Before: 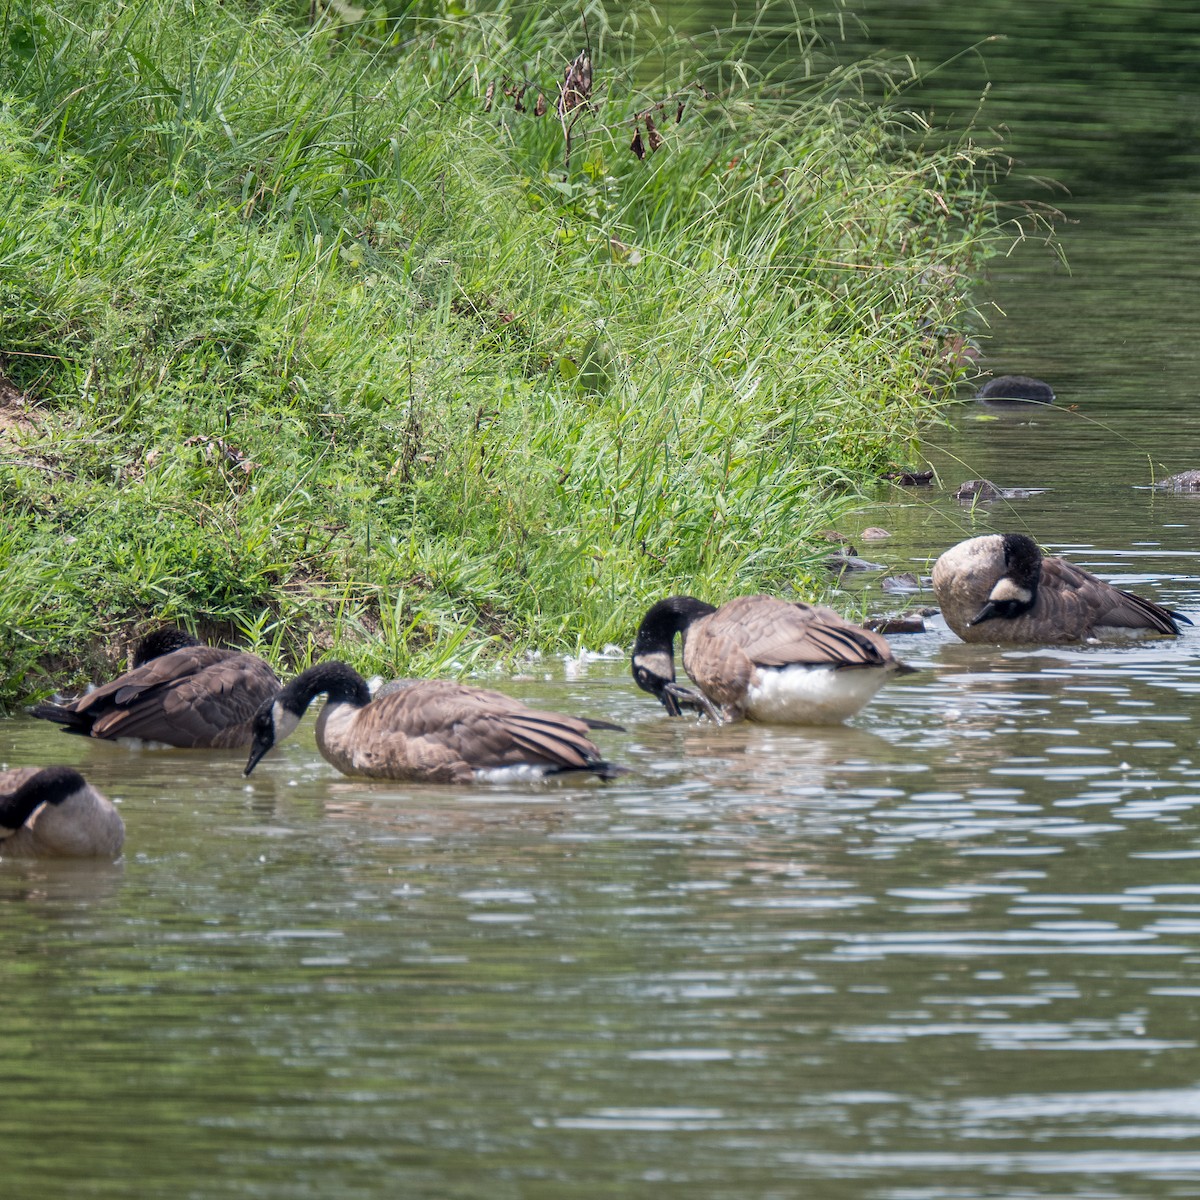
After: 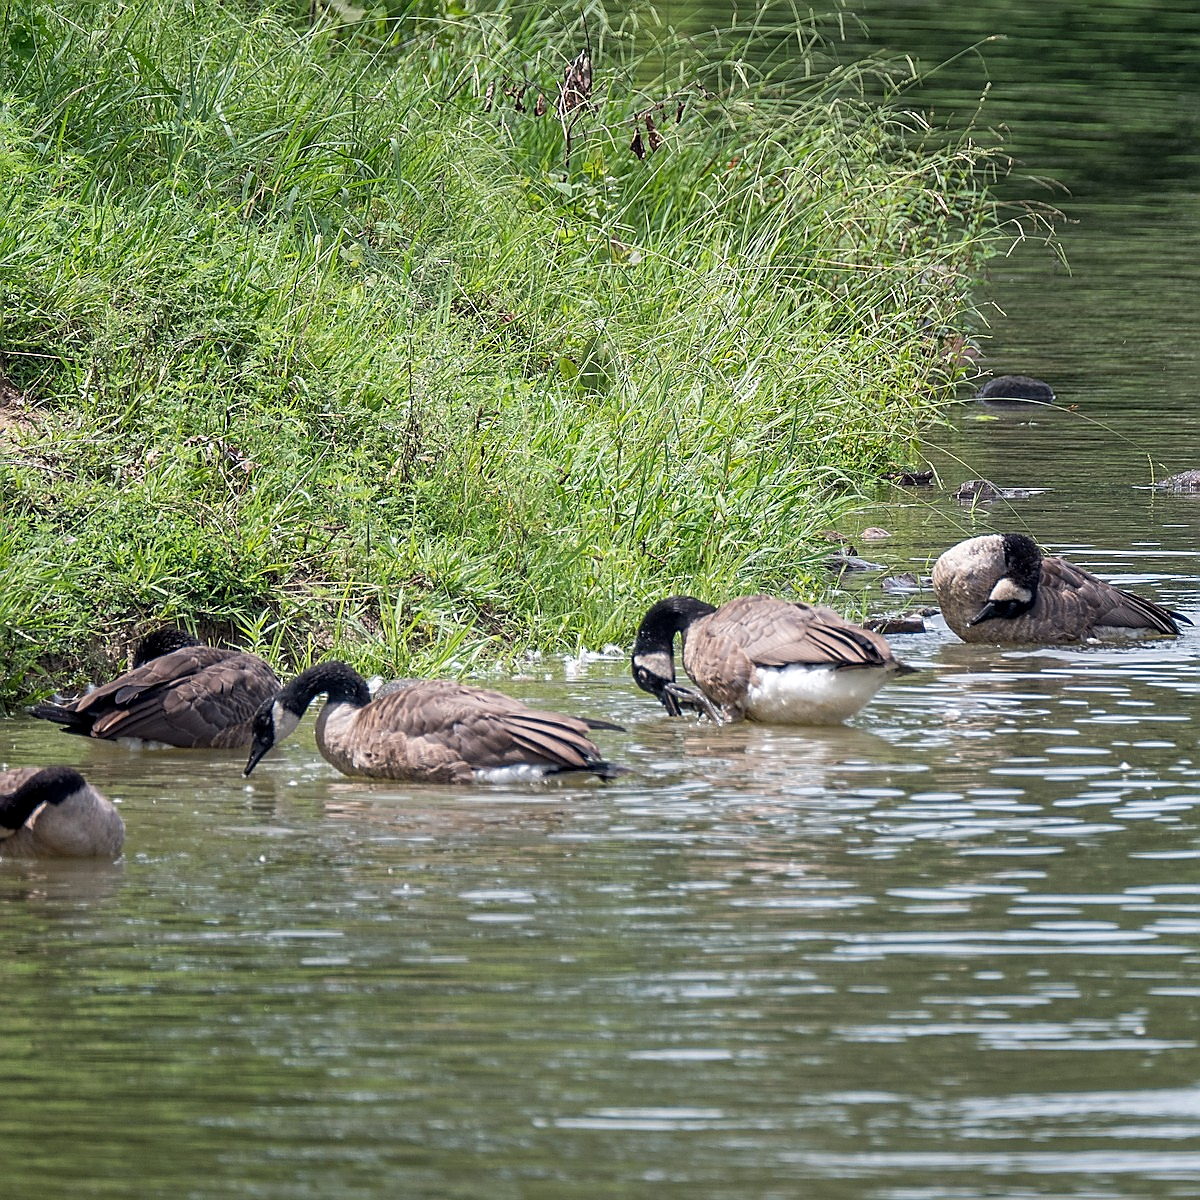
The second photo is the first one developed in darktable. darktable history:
local contrast: highlights 100%, shadows 100%, detail 120%, midtone range 0.2
sharpen: radius 1.4, amount 1.25, threshold 0.7
